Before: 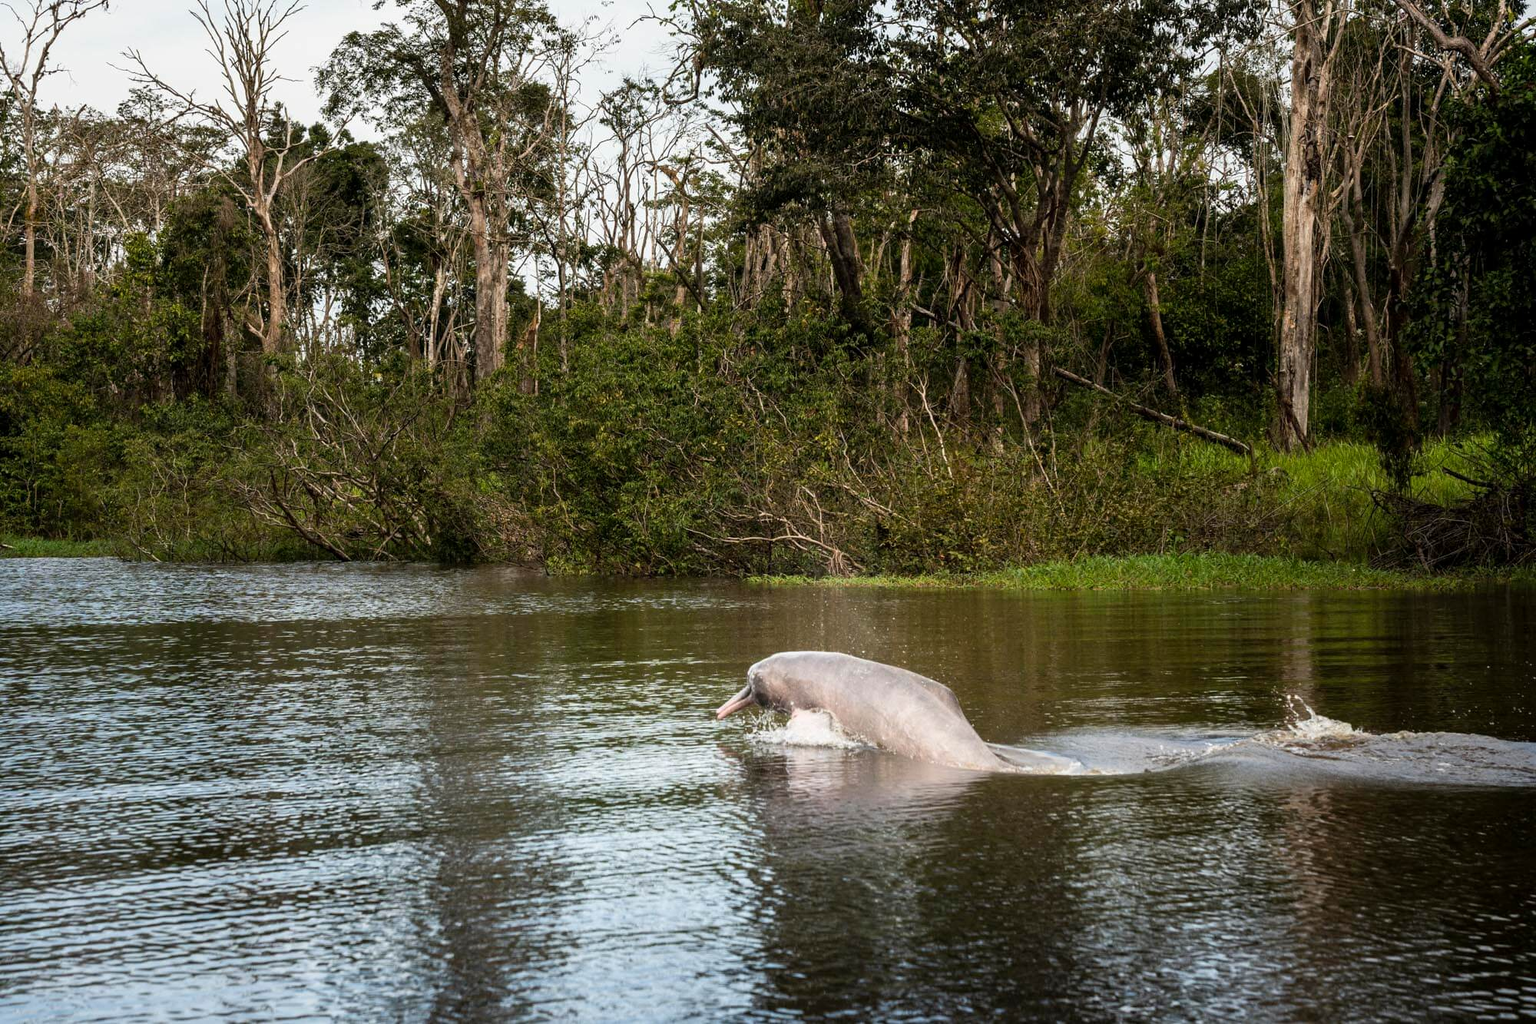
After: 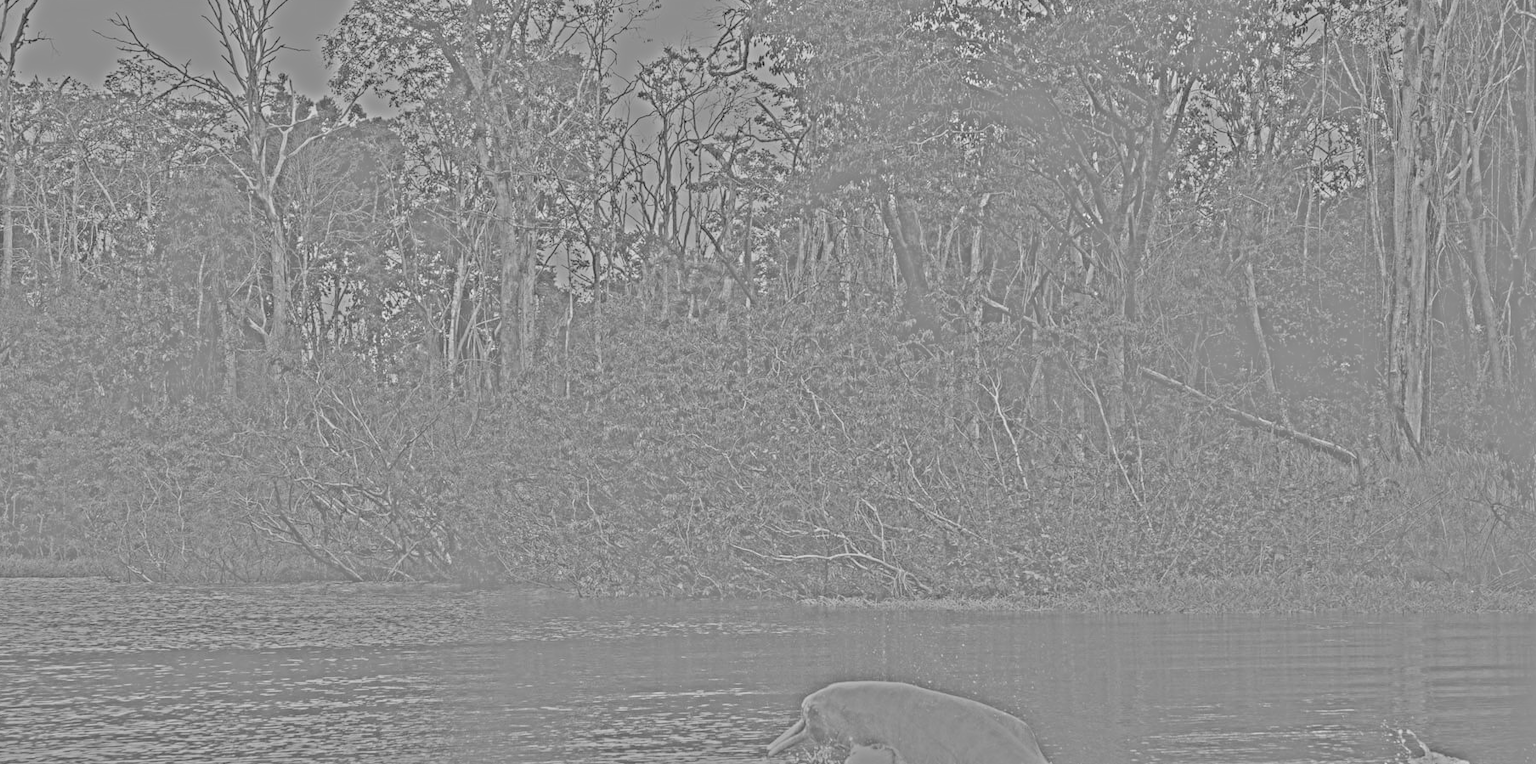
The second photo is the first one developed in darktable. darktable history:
contrast brightness saturation: brightness 0.15
crop: left 1.509%, top 3.452%, right 7.696%, bottom 28.452%
highpass: sharpness 25.84%, contrast boost 14.94%
